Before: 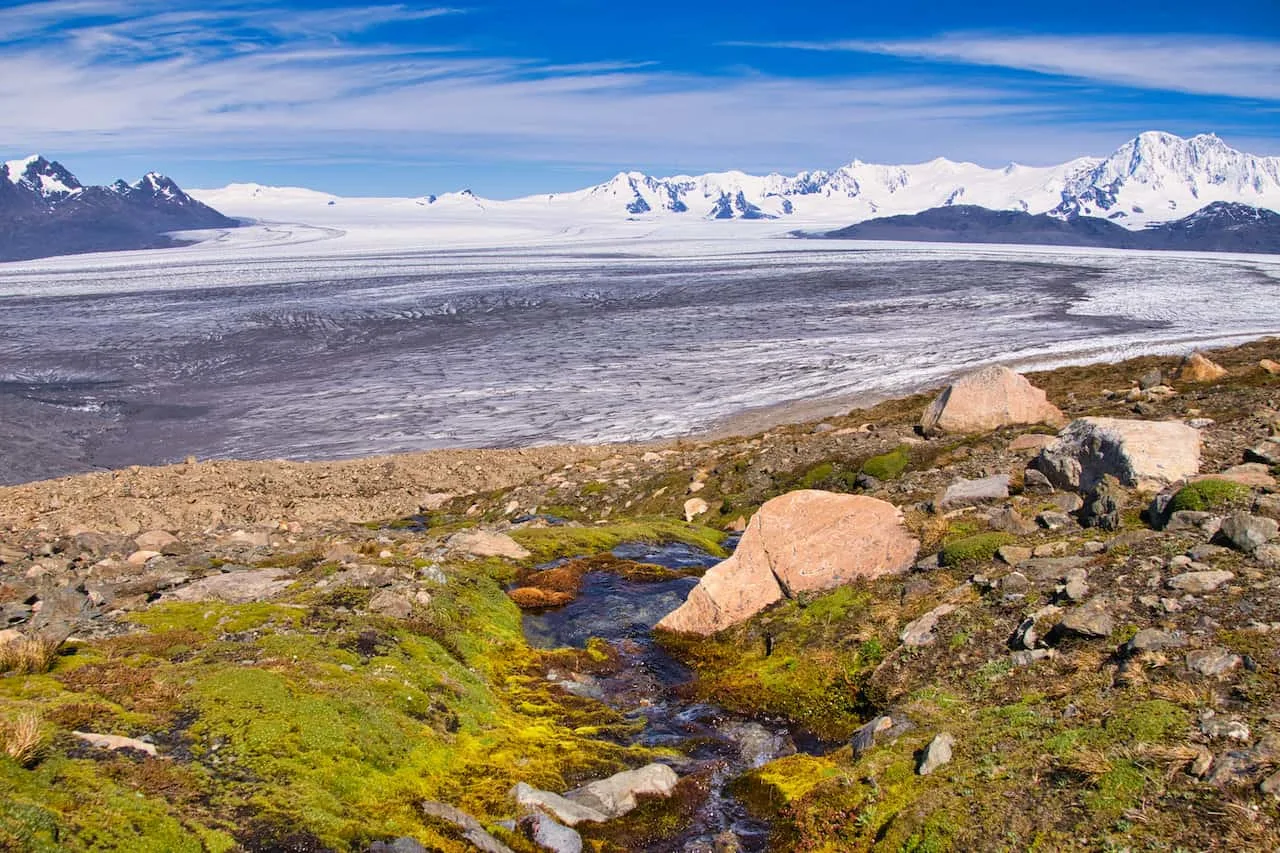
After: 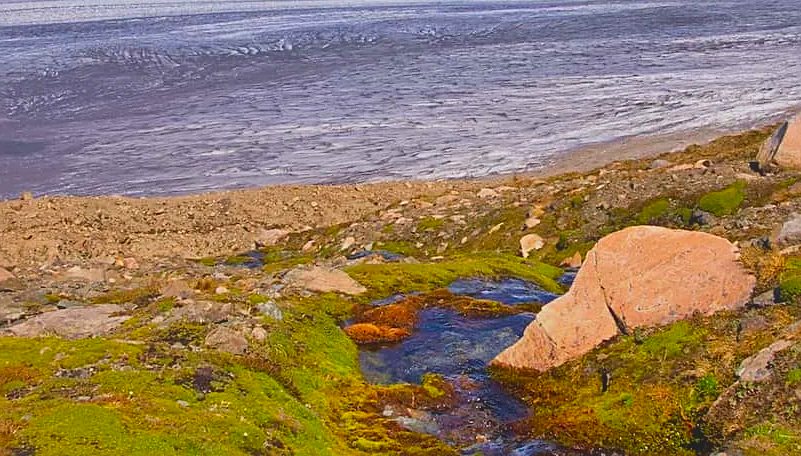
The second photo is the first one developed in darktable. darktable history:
exposure: compensate exposure bias true, compensate highlight preservation false
local contrast: detail 69%
sharpen: on, module defaults
crop: left 12.878%, top 30.953%, right 24.509%, bottom 15.535%
contrast brightness saturation: brightness -0.027, saturation 0.362
